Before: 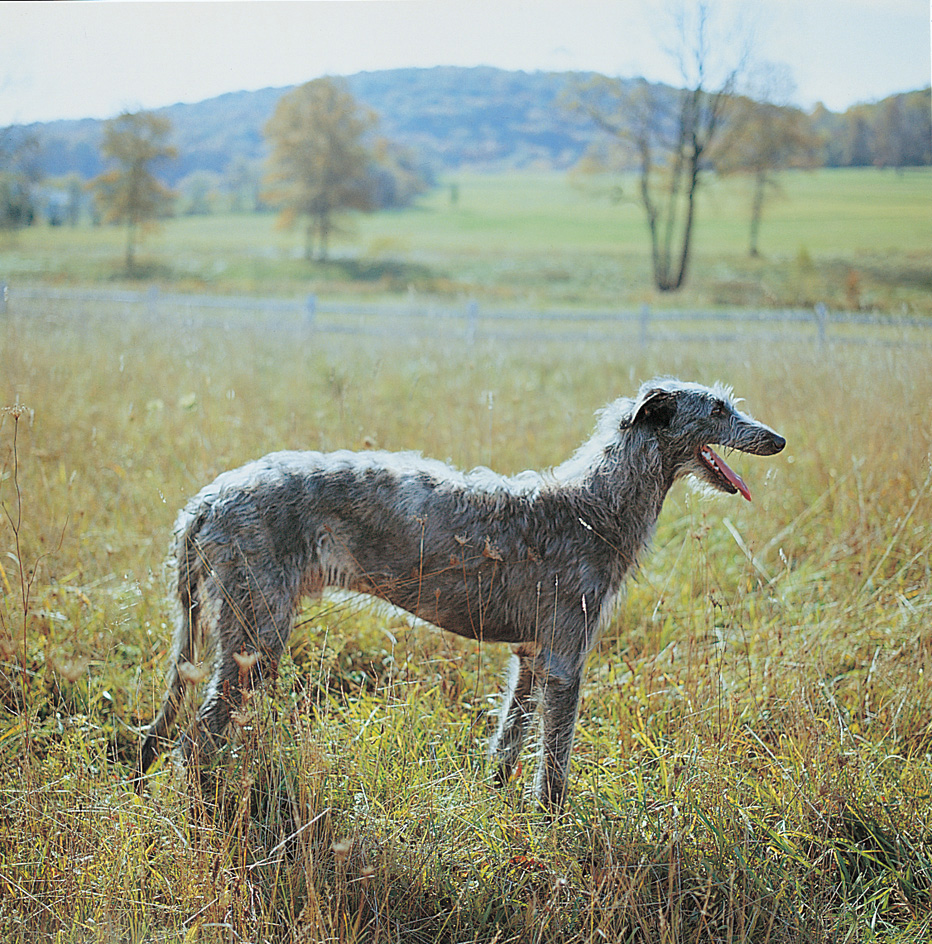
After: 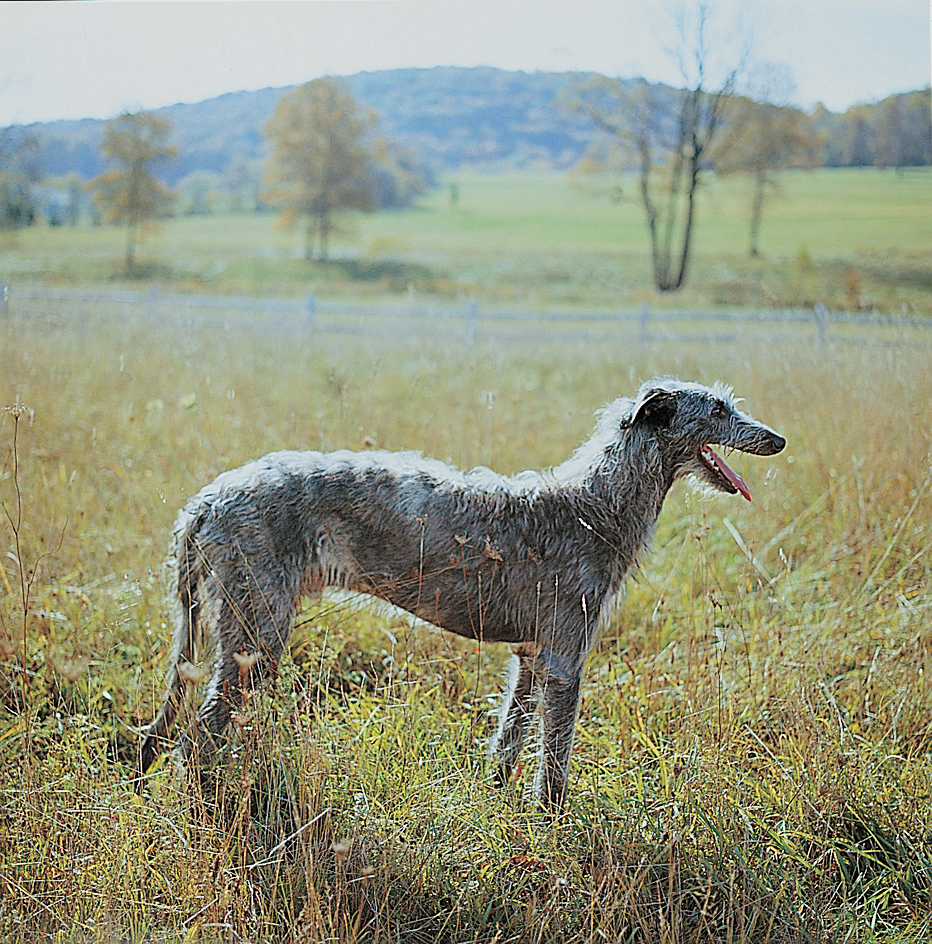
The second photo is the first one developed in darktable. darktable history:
sharpen: on, module defaults
filmic rgb: black relative exposure -11.33 EV, white relative exposure 3.25 EV, threshold 5.99 EV, hardness 6.77, enable highlight reconstruction true
